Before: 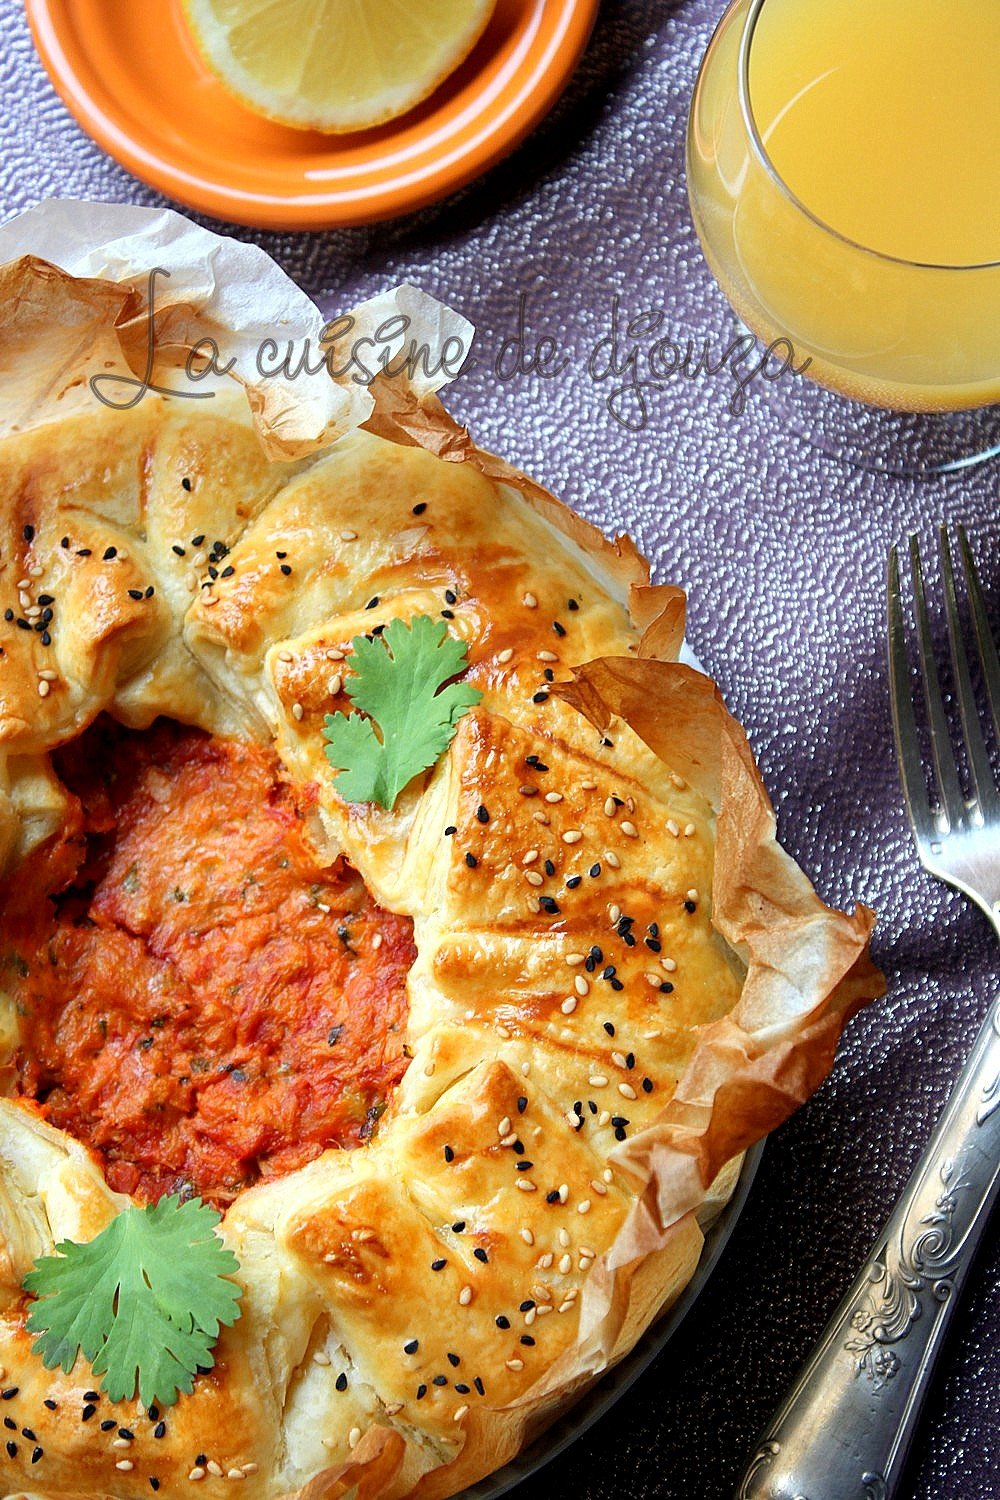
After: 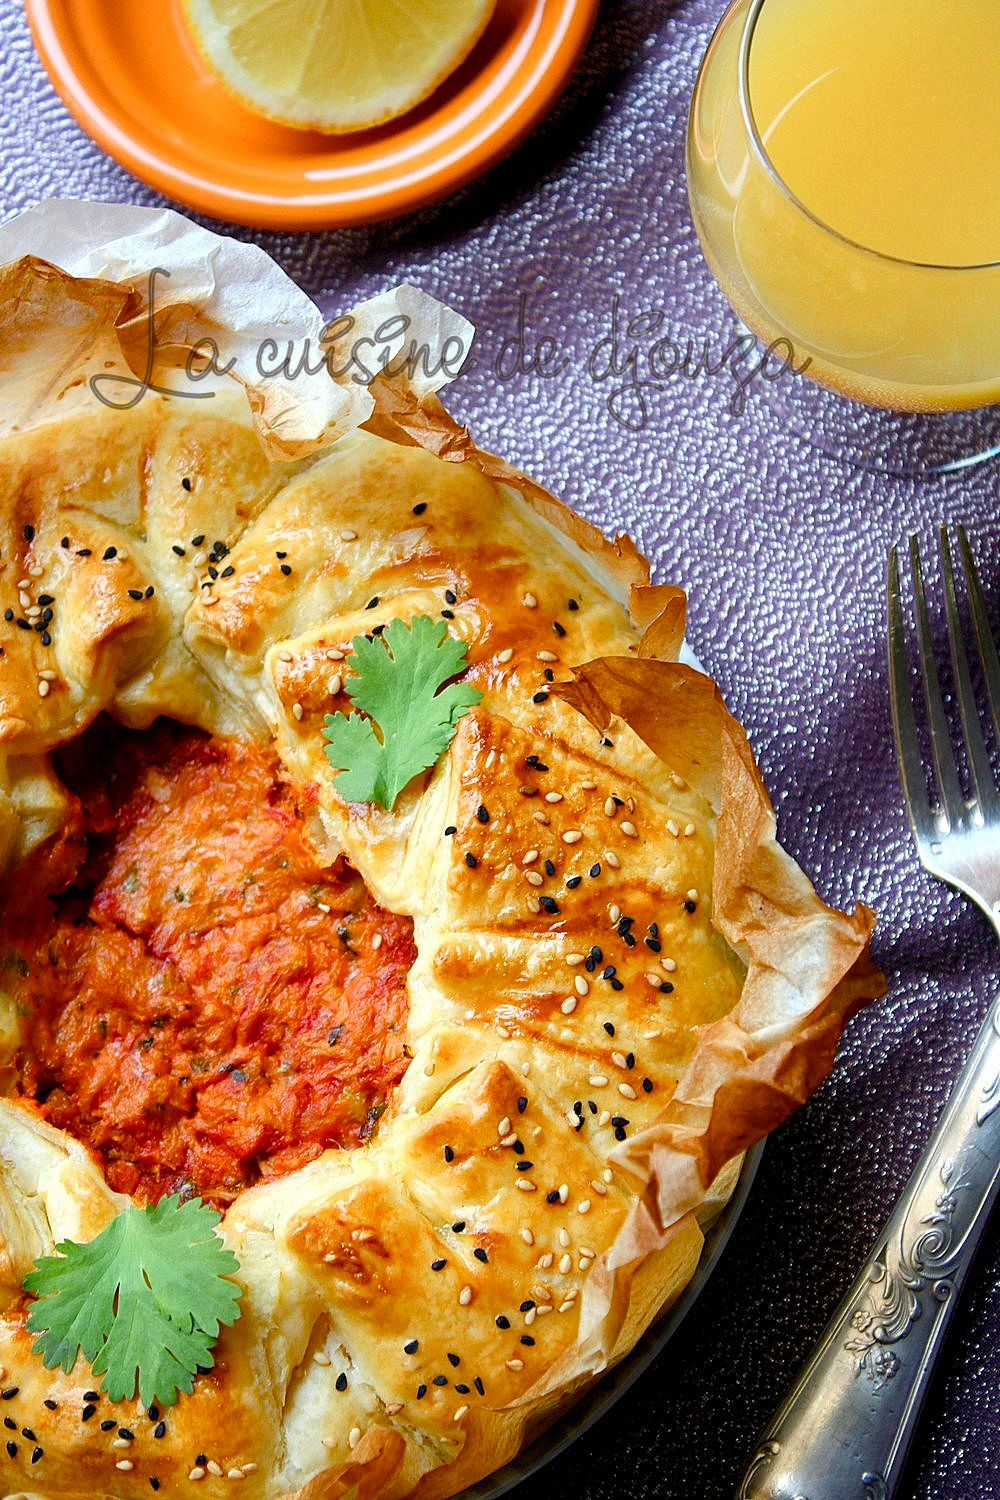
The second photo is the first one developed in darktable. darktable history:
color balance rgb: perceptual saturation grading › global saturation 20%, perceptual saturation grading › highlights -25.217%, perceptual saturation grading › shadows 49.39%
